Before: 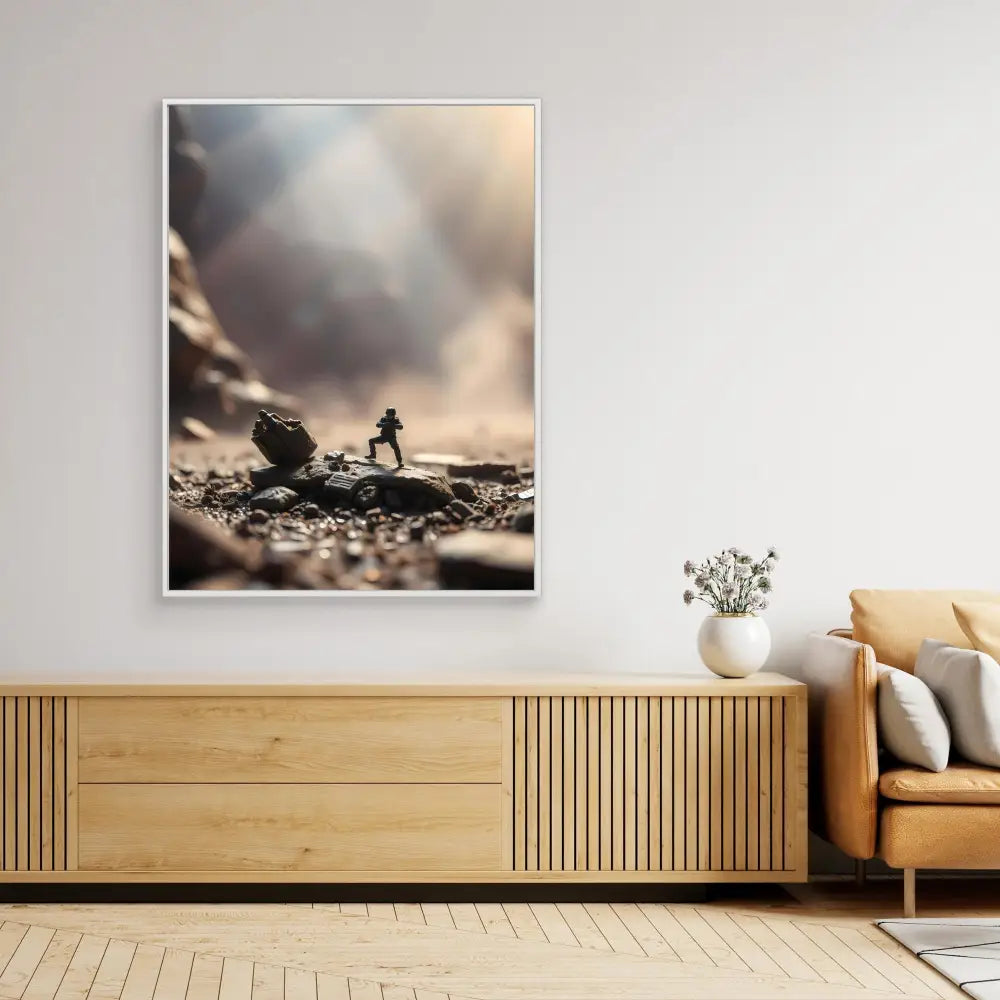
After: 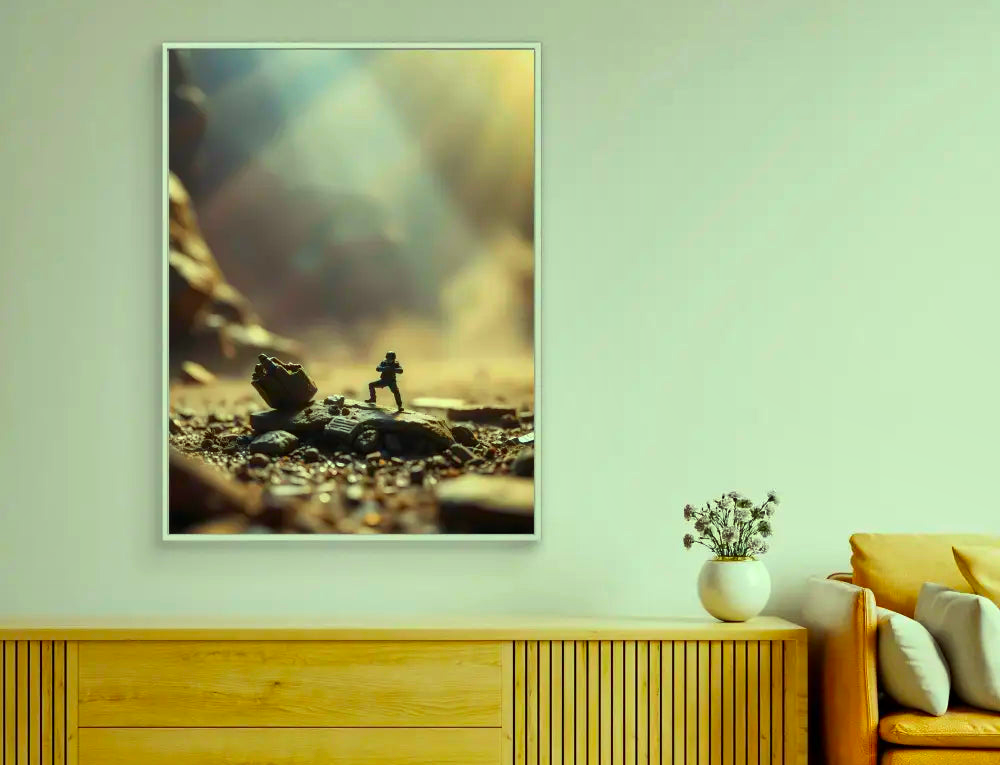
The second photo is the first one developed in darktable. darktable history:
color correction: highlights a* -11.24, highlights b* 9.91, saturation 1.72
crop: top 5.659%, bottom 17.779%
shadows and highlights: shadows 25.06, highlights -48.22, soften with gaussian
